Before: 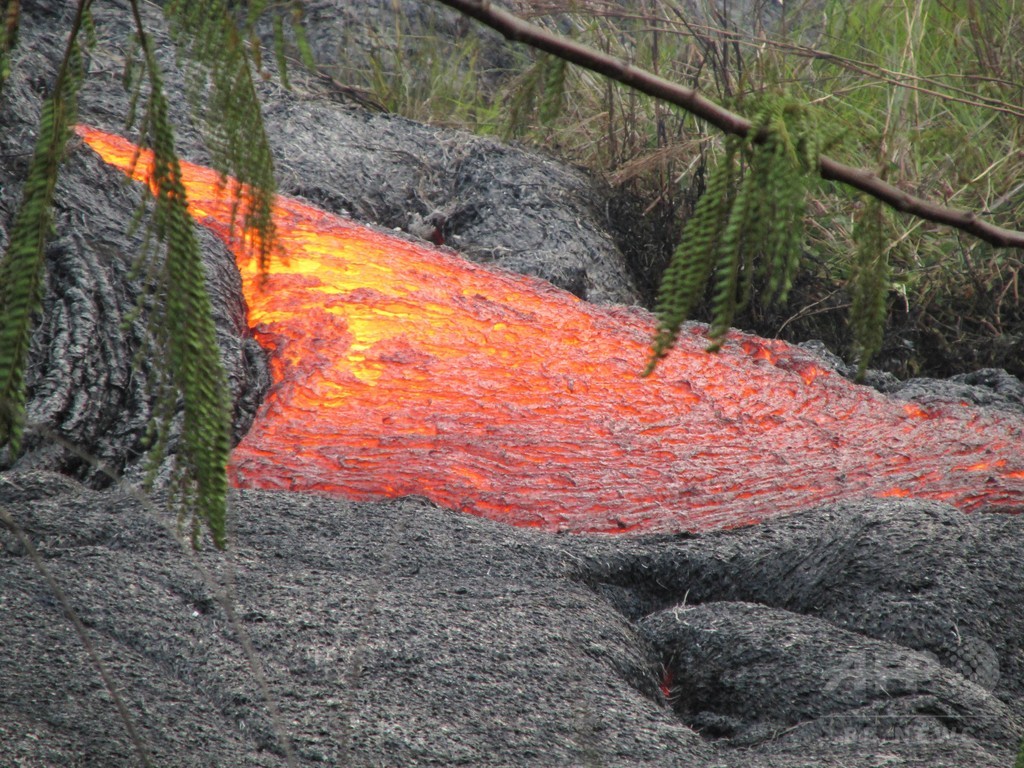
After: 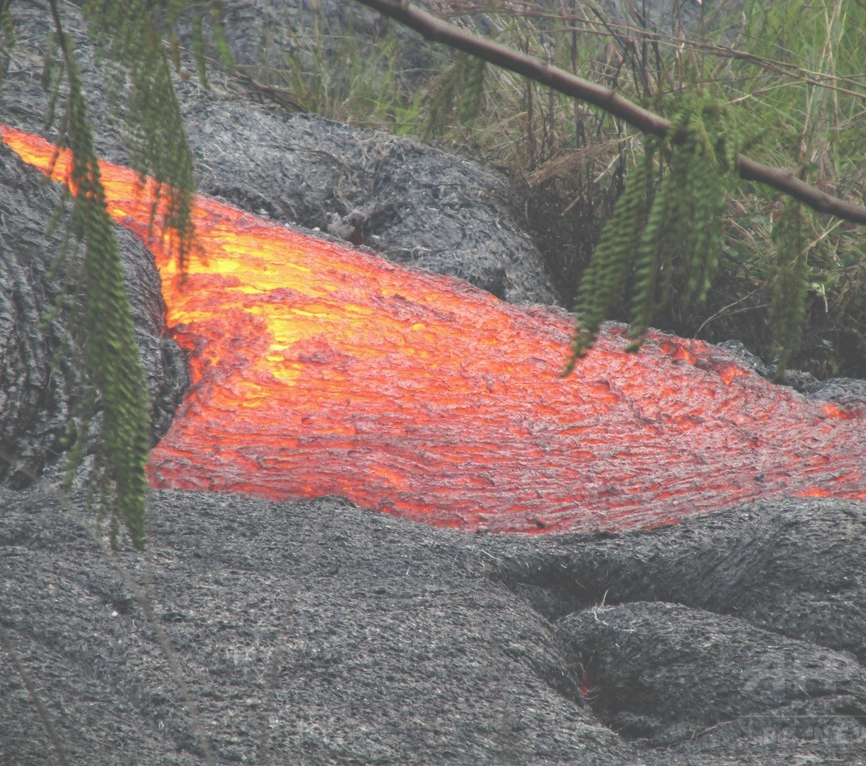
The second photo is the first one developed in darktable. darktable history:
haze removal: compatibility mode true
exposure: black level correction -0.063, exposure -0.05 EV, compensate exposure bias true, compensate highlight preservation false
crop: left 7.972%, right 7.36%
